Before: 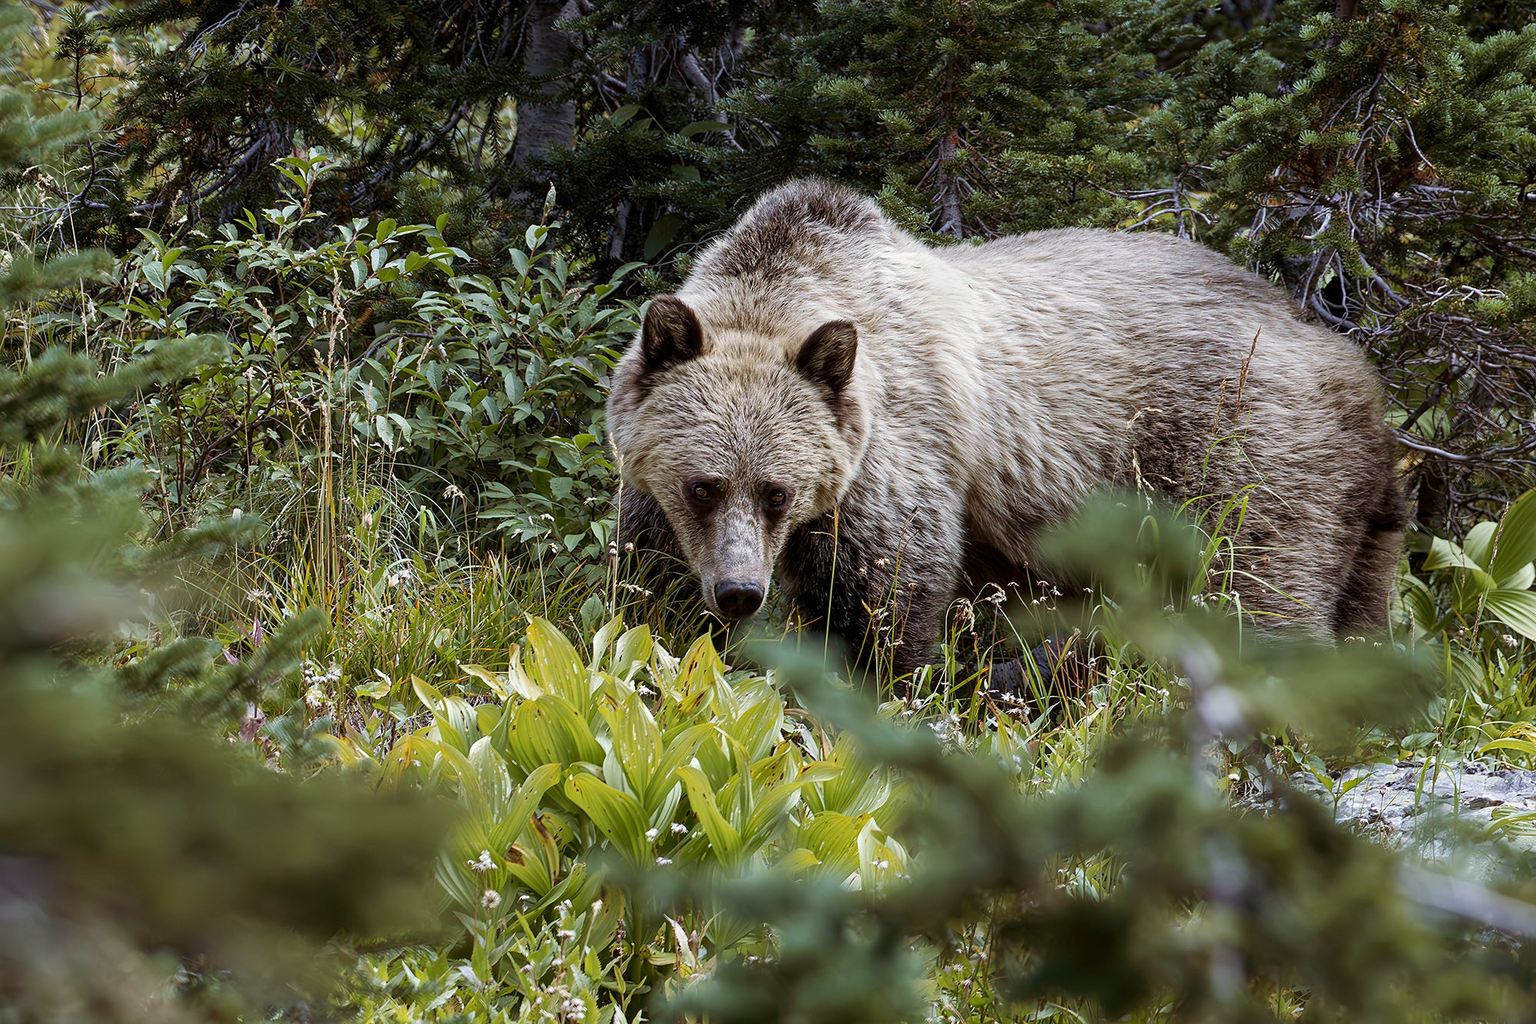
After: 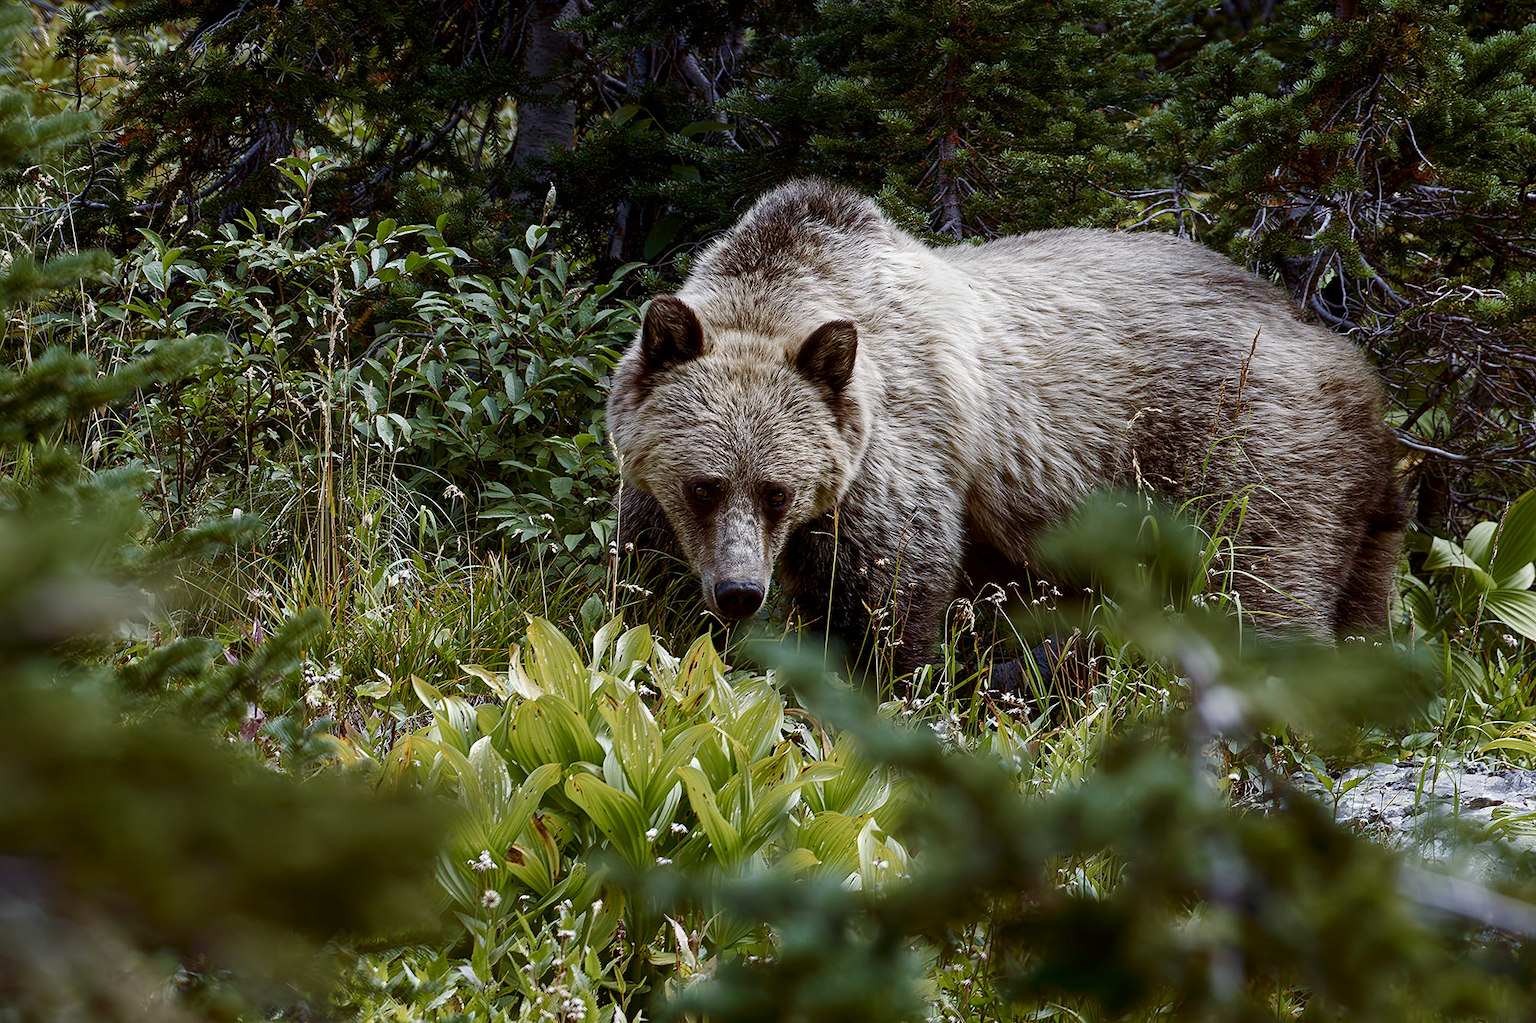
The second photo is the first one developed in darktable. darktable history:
contrast brightness saturation: contrast 0.067, brightness -0.154, saturation 0.112
color balance rgb: perceptual saturation grading › global saturation 0.978%, perceptual saturation grading › highlights -31.386%, perceptual saturation grading › mid-tones 5.916%, perceptual saturation grading › shadows 18.072%
